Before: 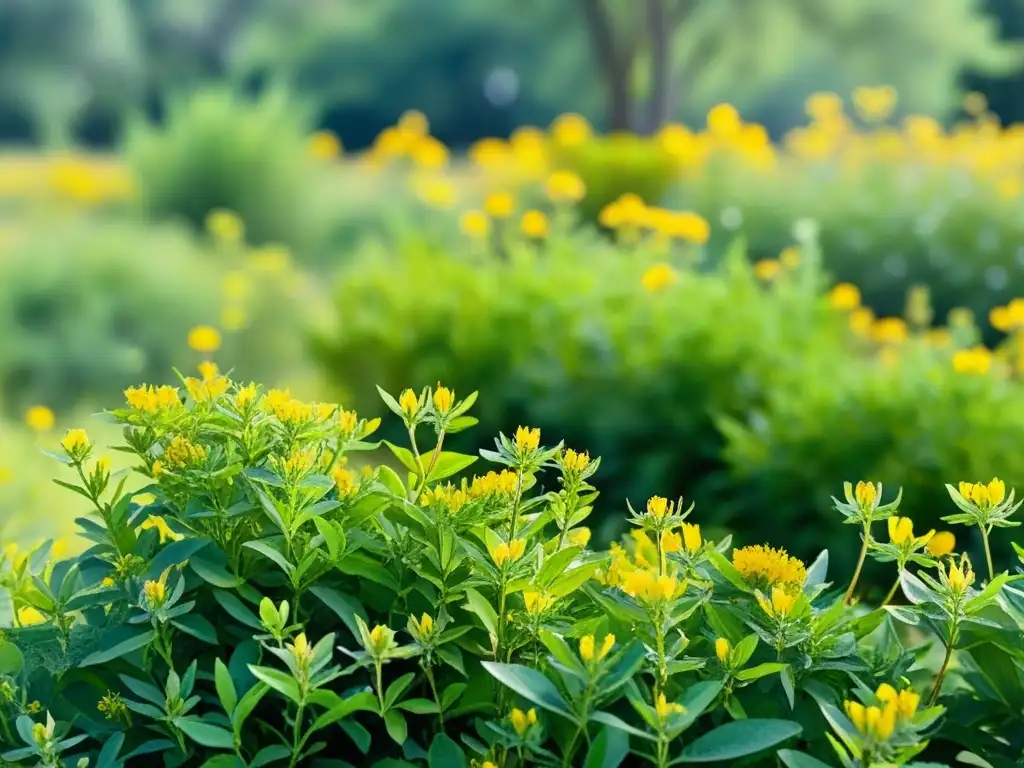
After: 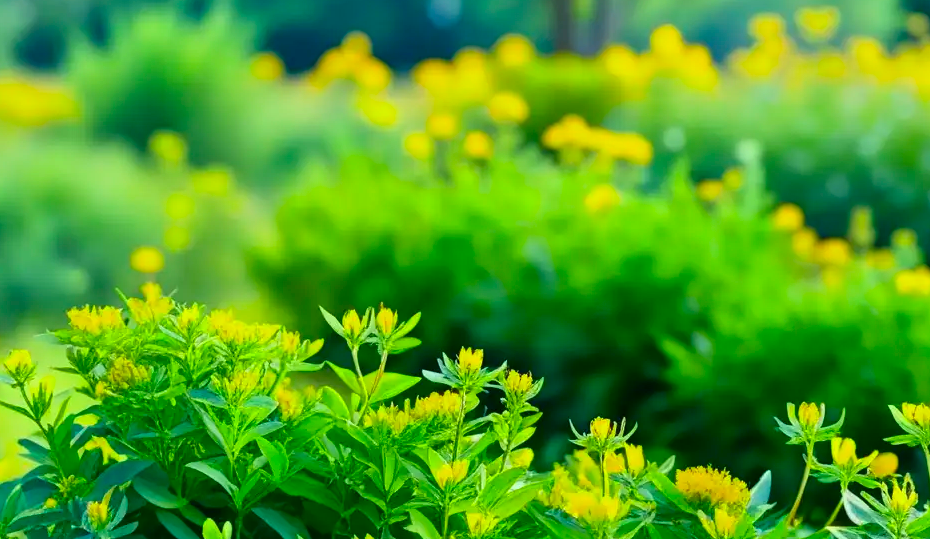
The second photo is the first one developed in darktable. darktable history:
color correction: highlights a* -7.33, highlights b* 1.26, shadows a* -3.55, saturation 1.4
crop: left 5.596%, top 10.314%, right 3.534%, bottom 19.395%
